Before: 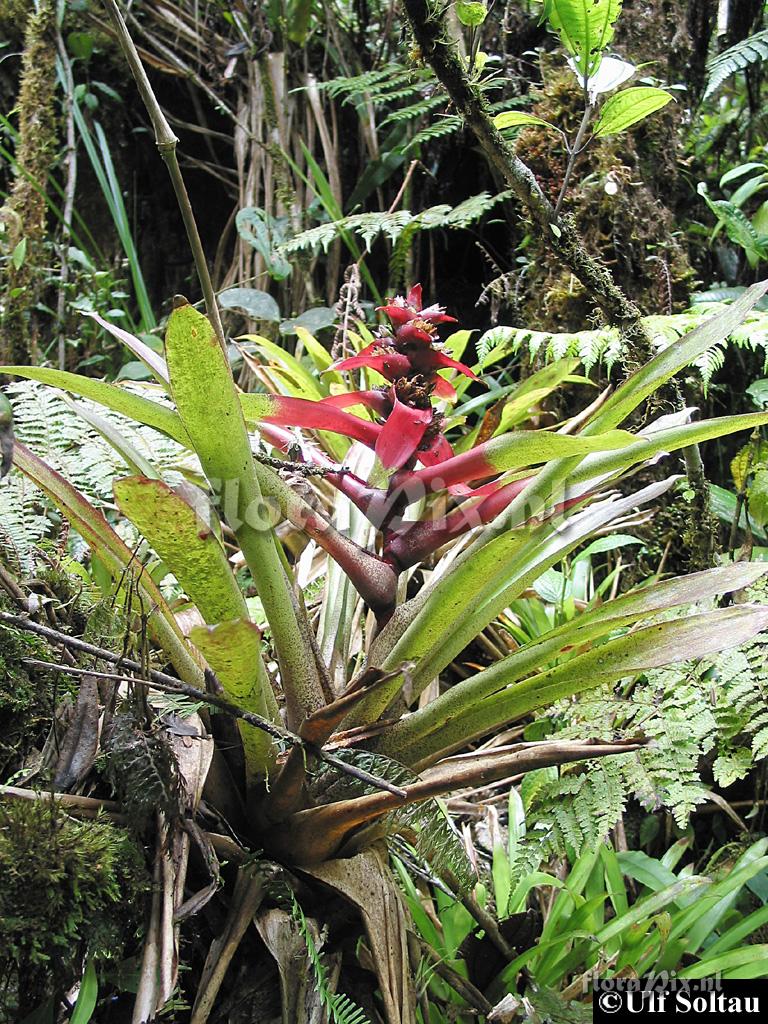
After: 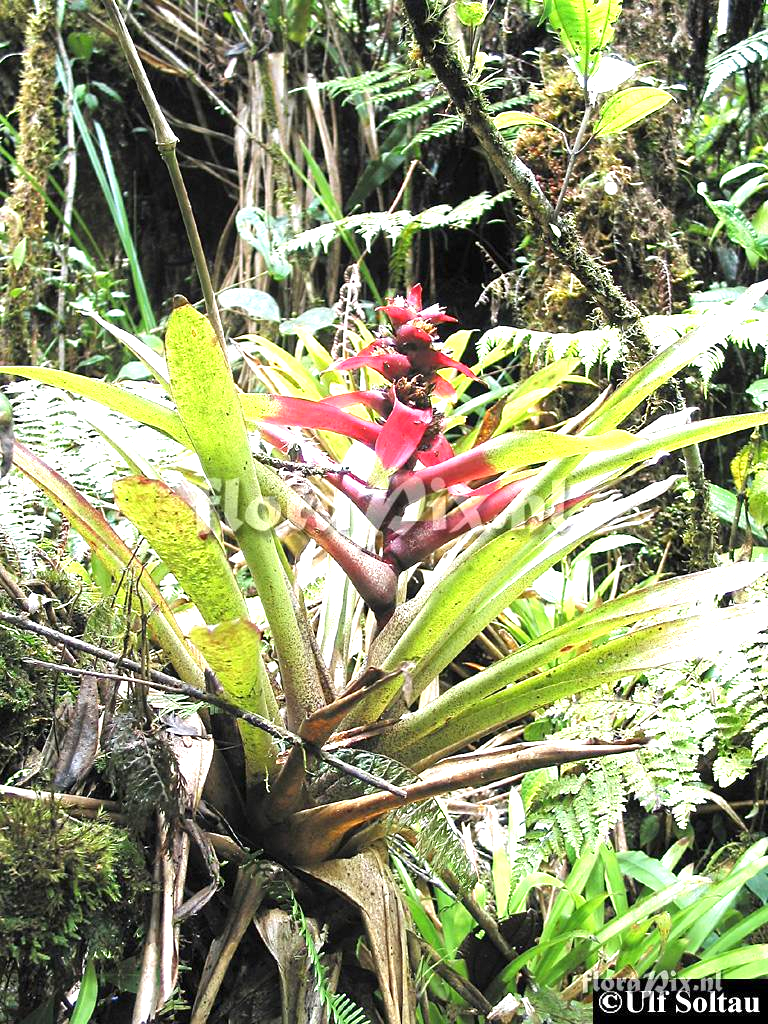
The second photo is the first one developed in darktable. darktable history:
exposure: exposure 1.229 EV, compensate highlight preservation false
